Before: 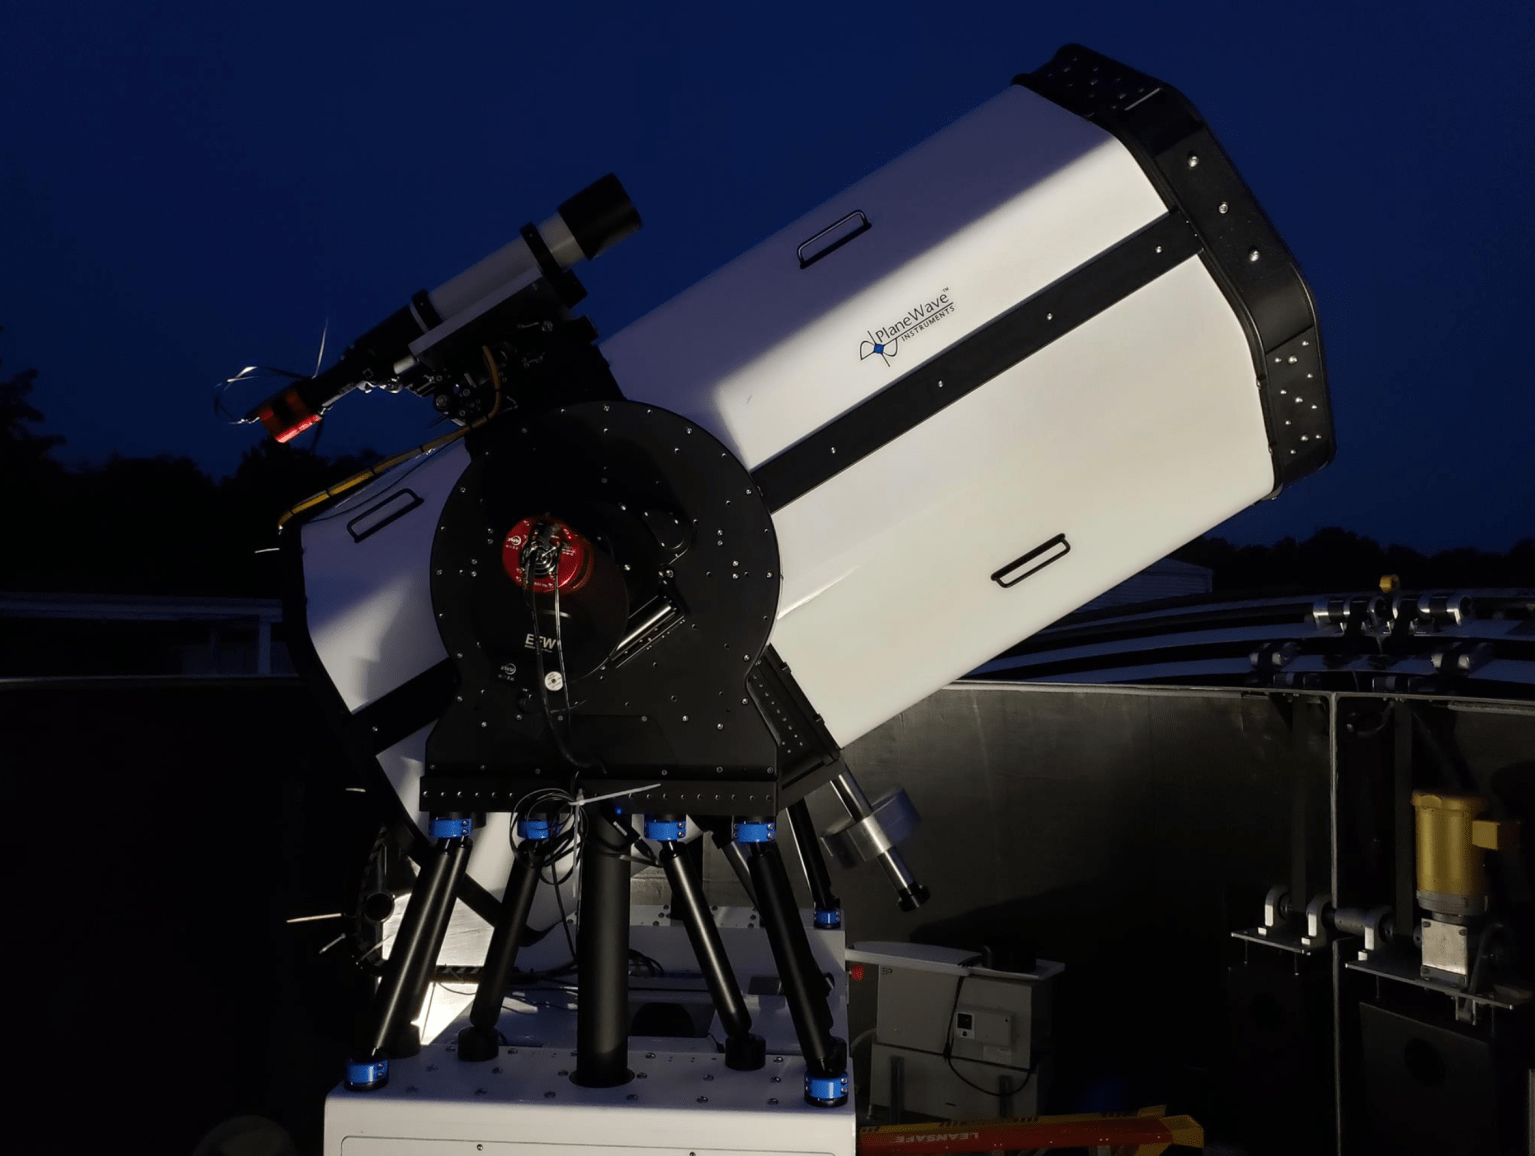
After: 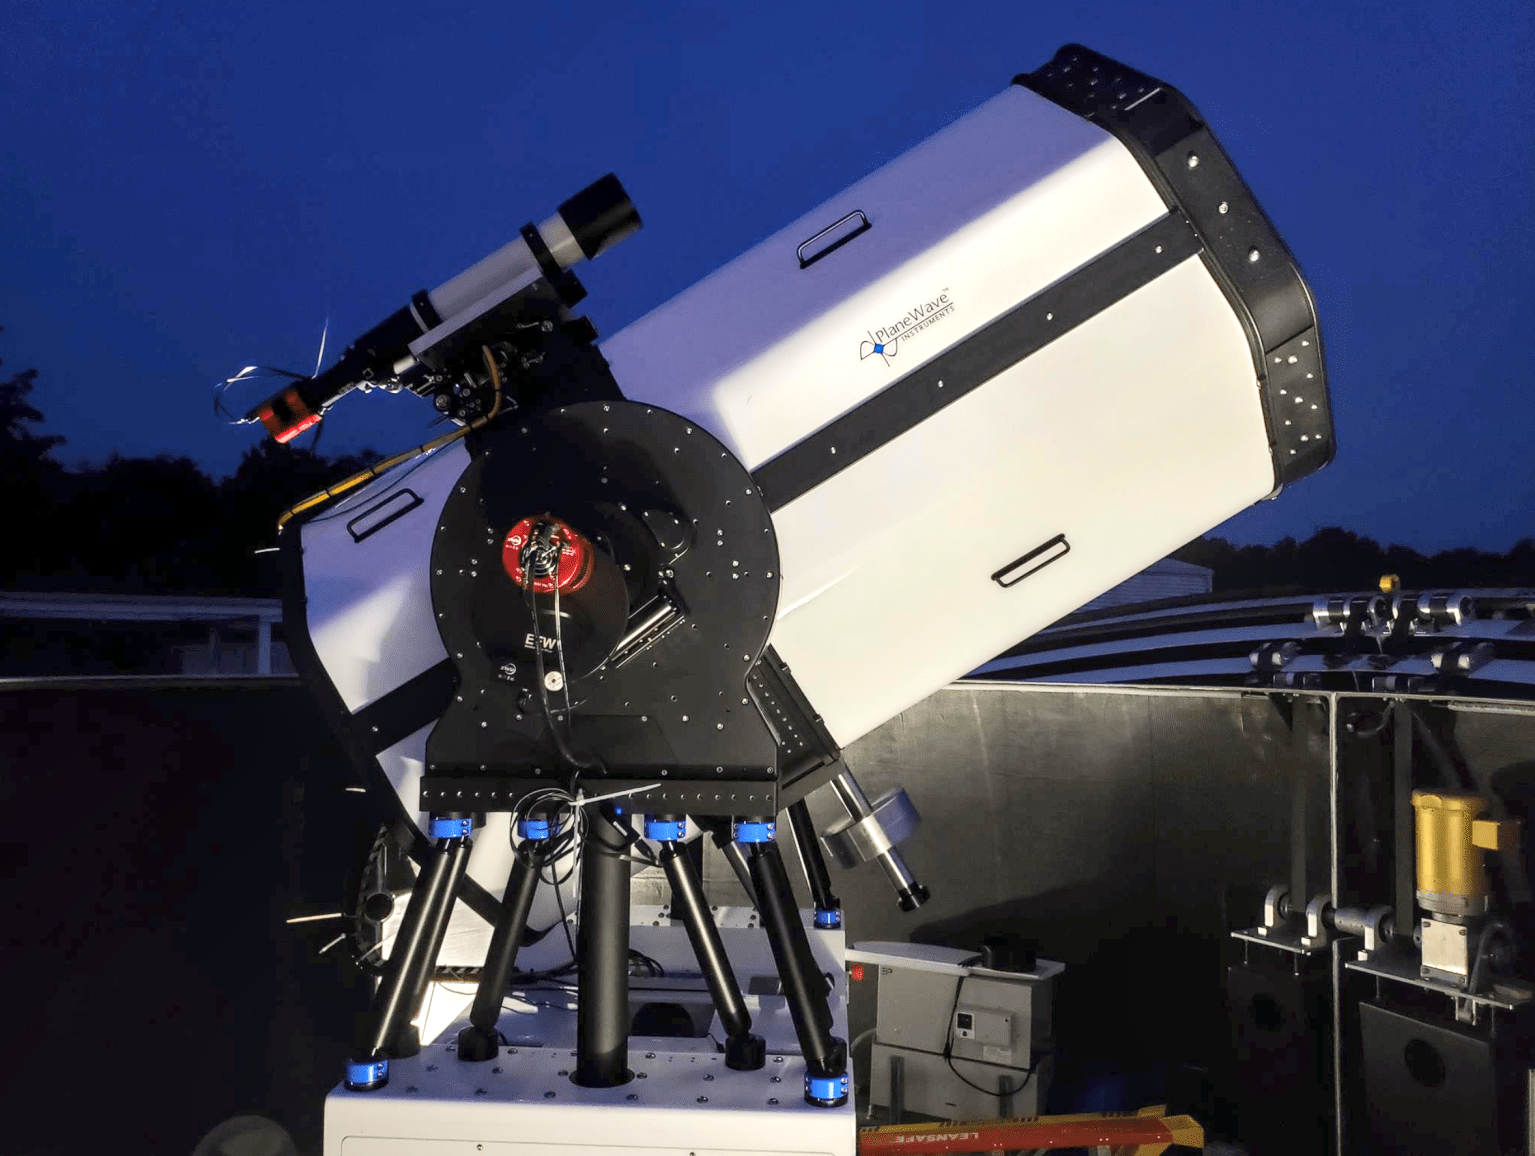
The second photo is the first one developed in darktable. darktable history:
local contrast: on, module defaults
tone equalizer: -8 EV 1.98 EV, -7 EV 1.99 EV, -6 EV 1.99 EV, -5 EV 1.99 EV, -4 EV 1.96 EV, -3 EV 1.48 EV, -2 EV 0.979 EV, -1 EV 0.484 EV, edges refinement/feathering 500, mask exposure compensation -1.57 EV, preserve details no
